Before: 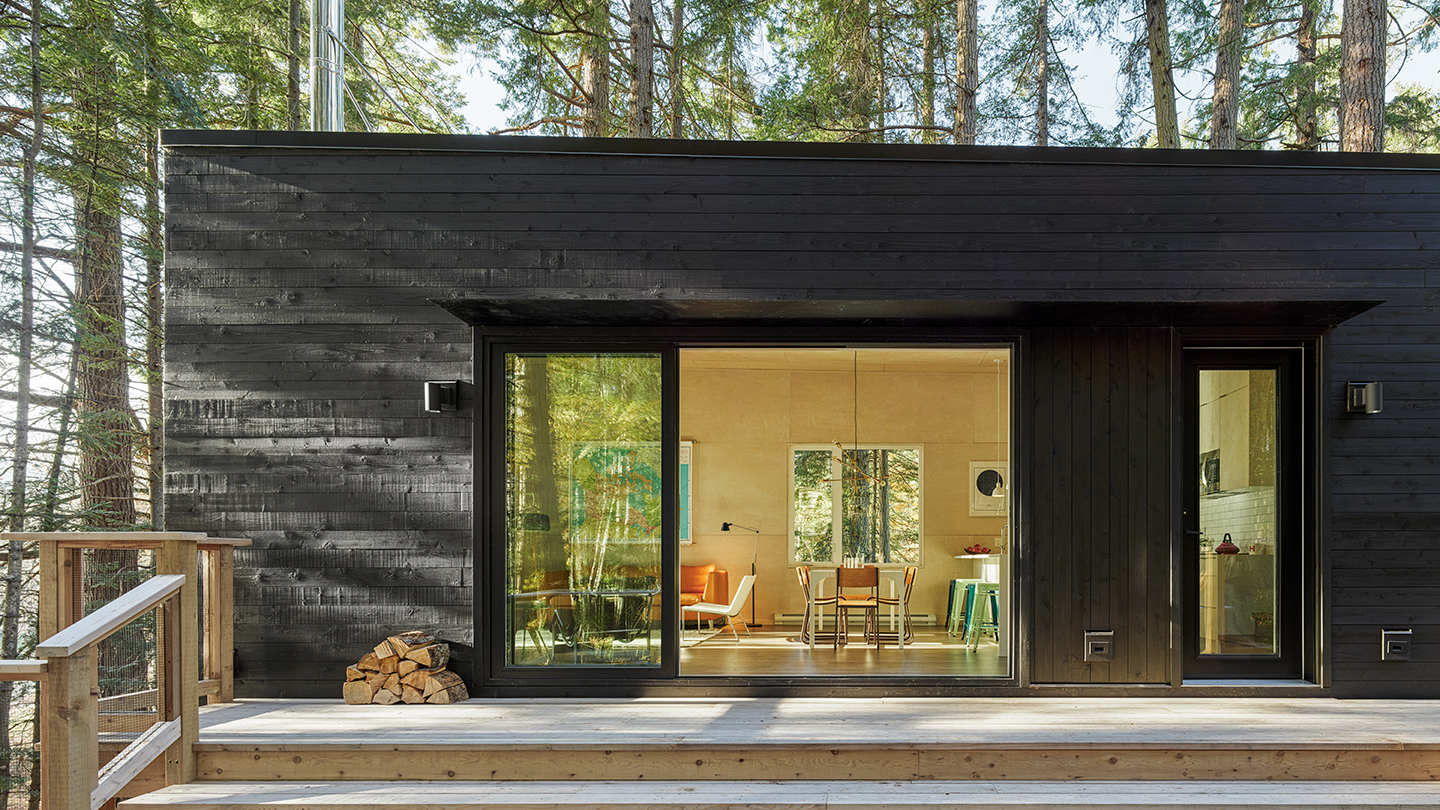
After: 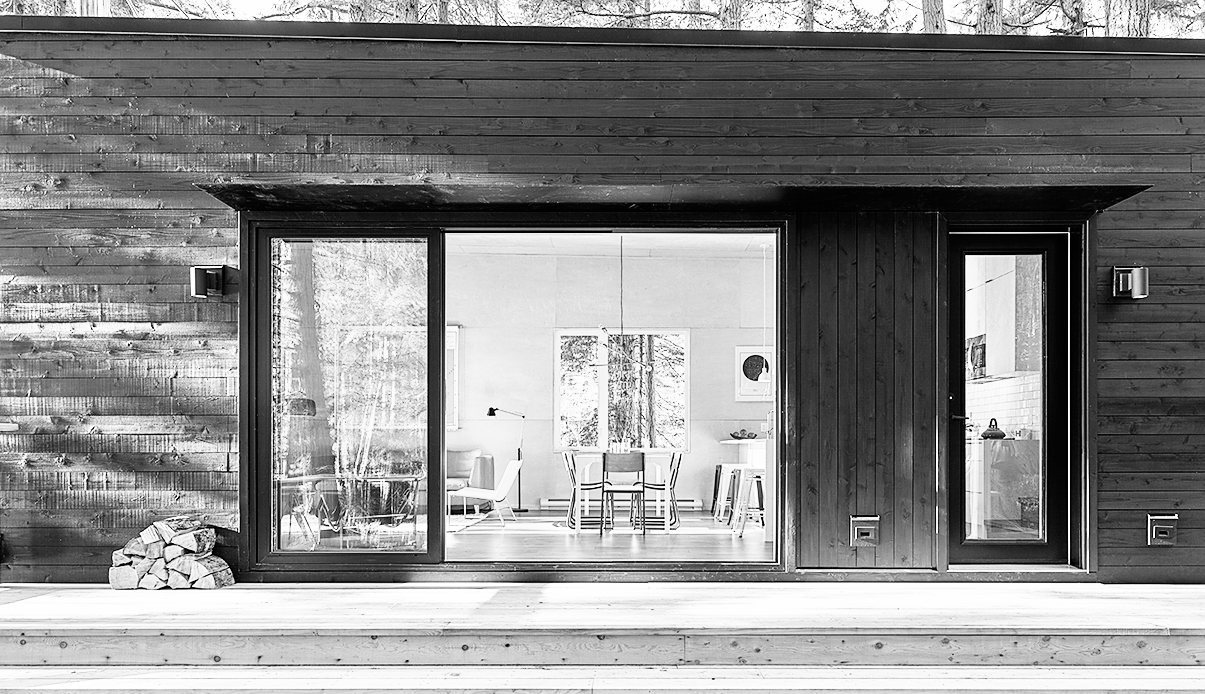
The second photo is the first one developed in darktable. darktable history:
crop: left 16.315%, top 14.246%
sharpen: radius 1.559, amount 0.373, threshold 1.271
tone equalizer: -8 EV 1 EV, -7 EV 1 EV, -6 EV 1 EV, -5 EV 1 EV, -4 EV 1 EV, -3 EV 0.75 EV, -2 EV 0.5 EV, -1 EV 0.25 EV
base curve: curves: ch0 [(0, 0) (0.007, 0.004) (0.027, 0.03) (0.046, 0.07) (0.207, 0.54) (0.442, 0.872) (0.673, 0.972) (1, 1)], preserve colors none
exposure: compensate highlight preservation false
monochrome: on, module defaults
